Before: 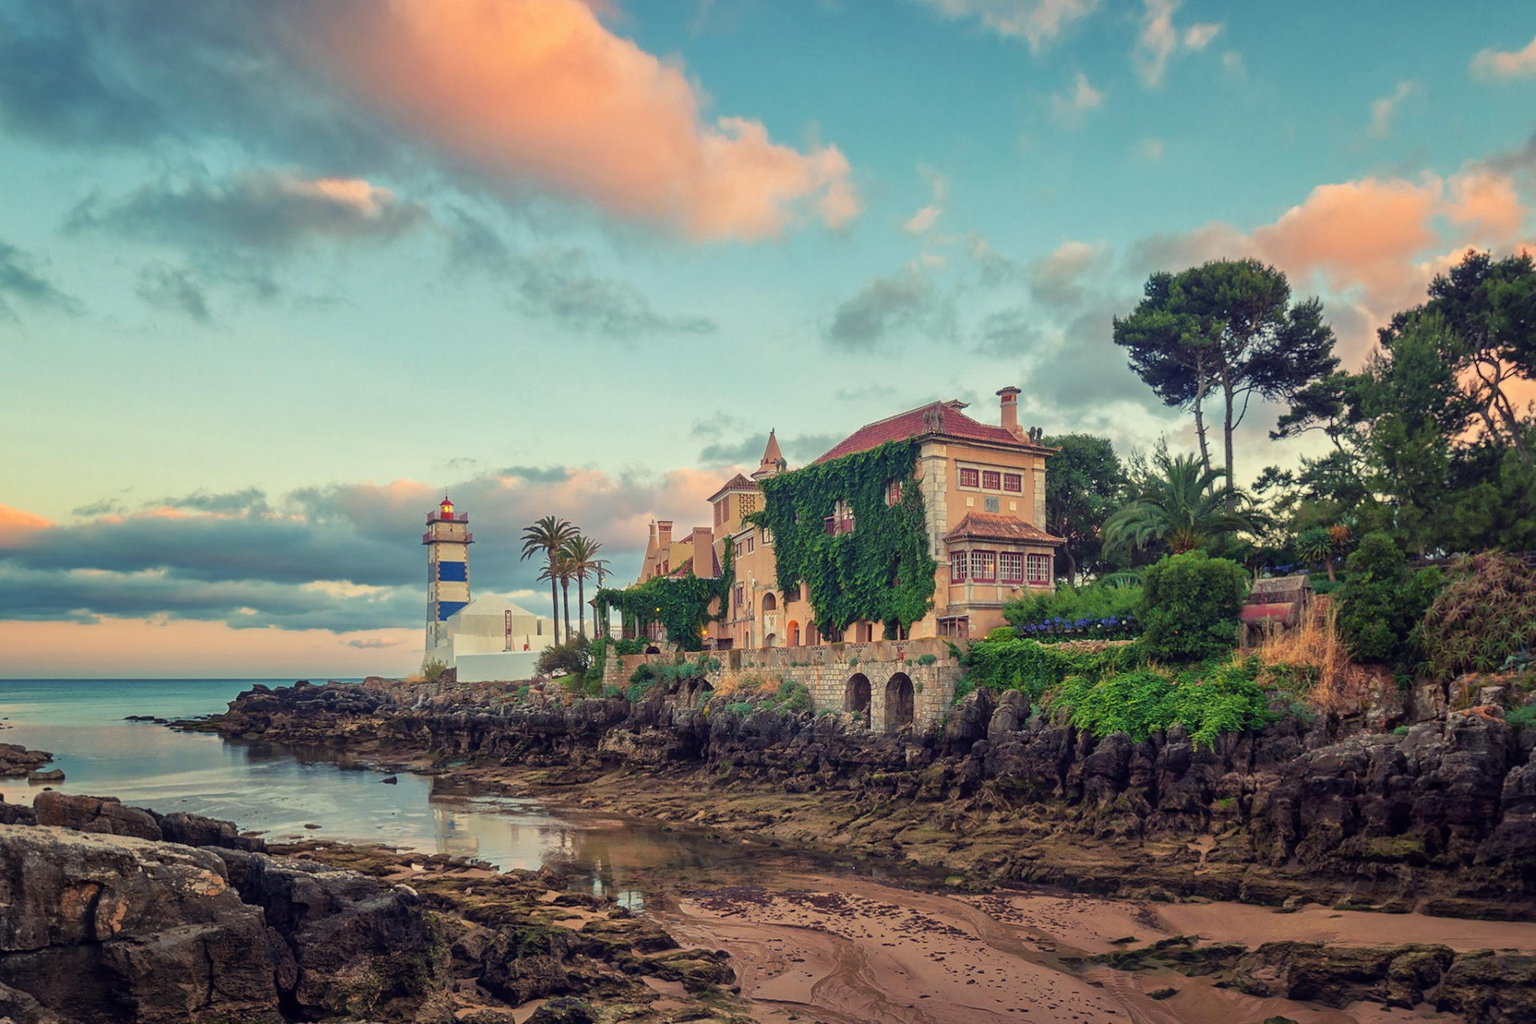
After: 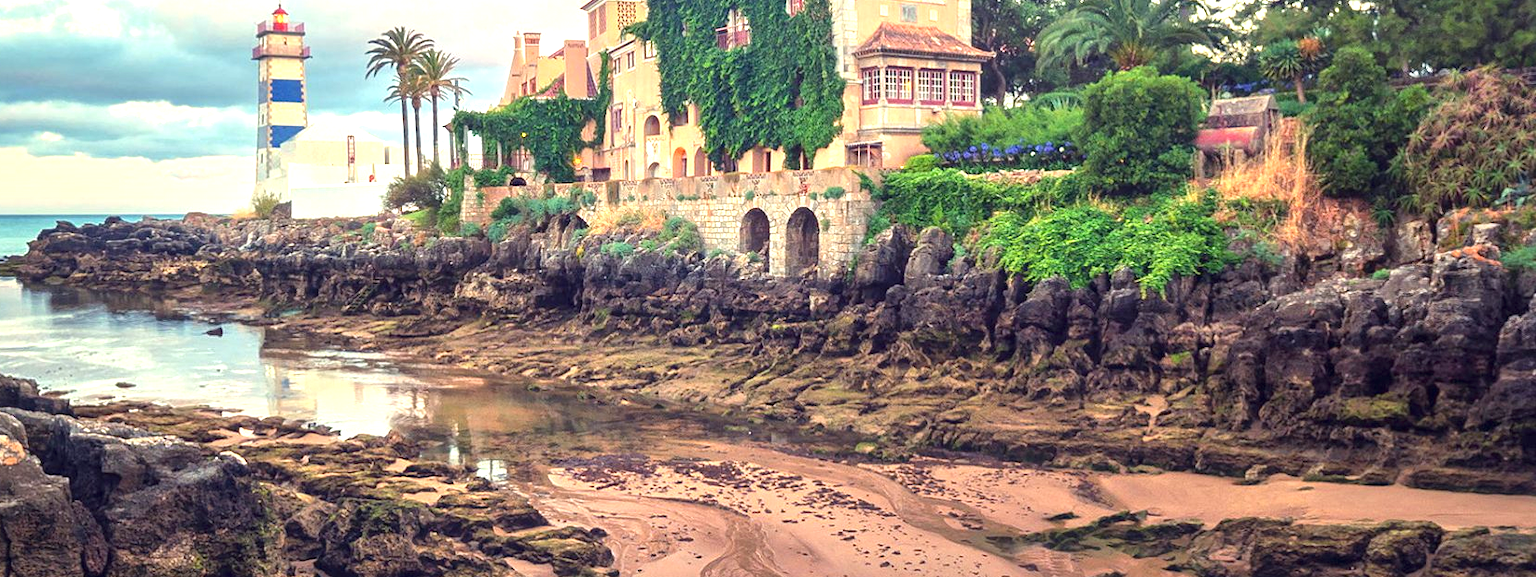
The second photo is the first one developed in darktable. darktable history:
crop and rotate: left 13.306%, top 48.129%, bottom 2.928%
exposure: black level correction 0, exposure 1.45 EV, compensate exposure bias true, compensate highlight preservation false
